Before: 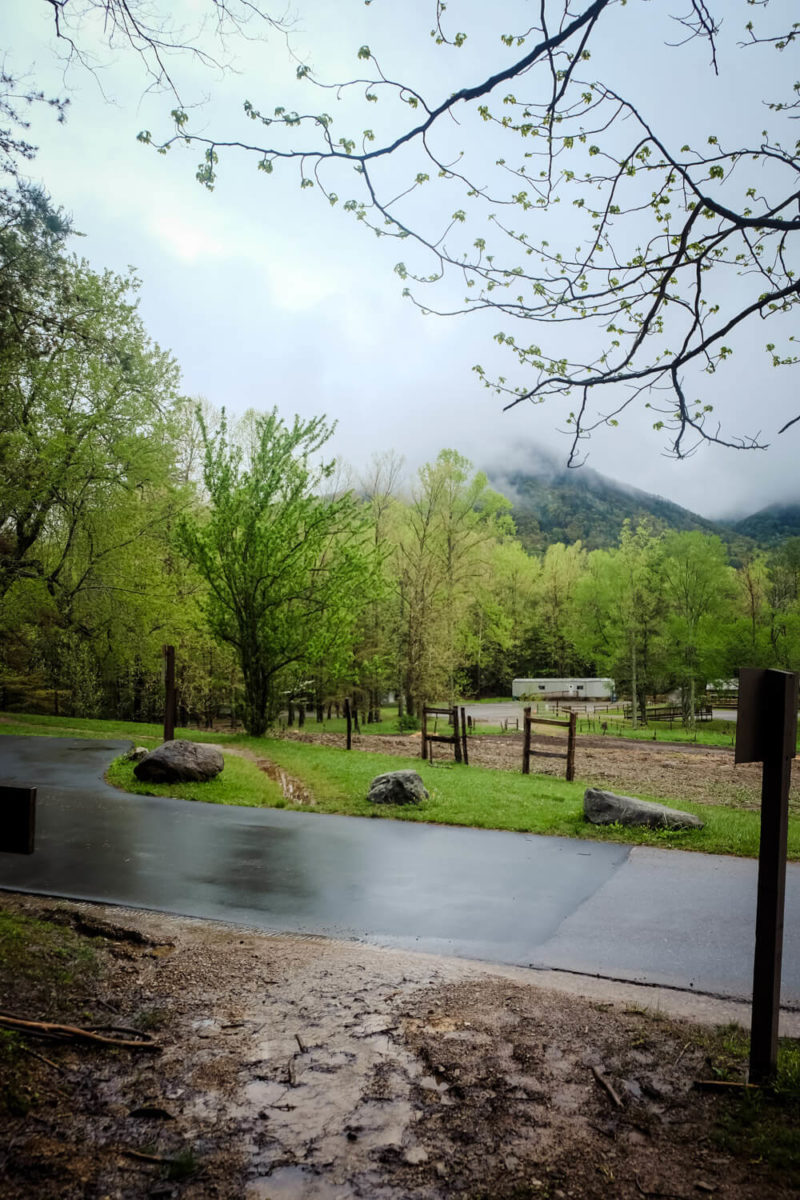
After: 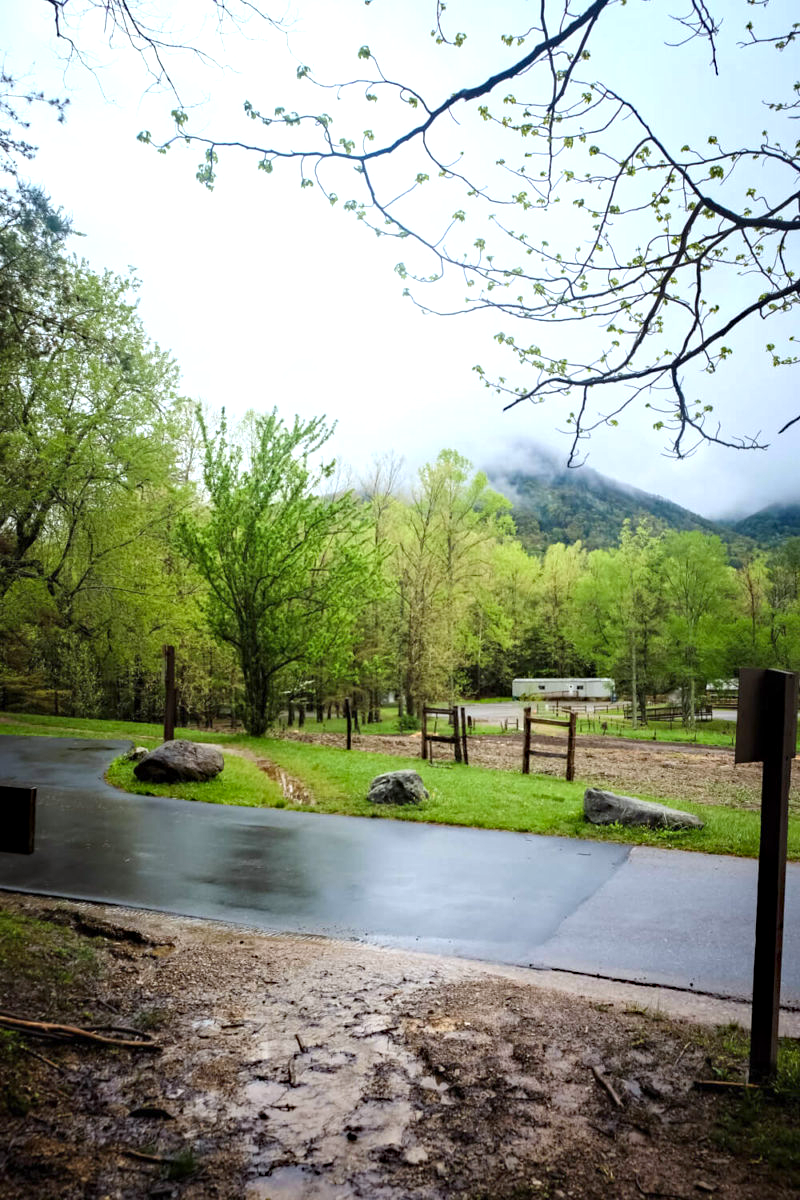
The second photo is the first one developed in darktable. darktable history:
white balance: red 0.98, blue 1.034
exposure: exposure 0.669 EV, compensate highlight preservation false
haze removal: compatibility mode true, adaptive false
